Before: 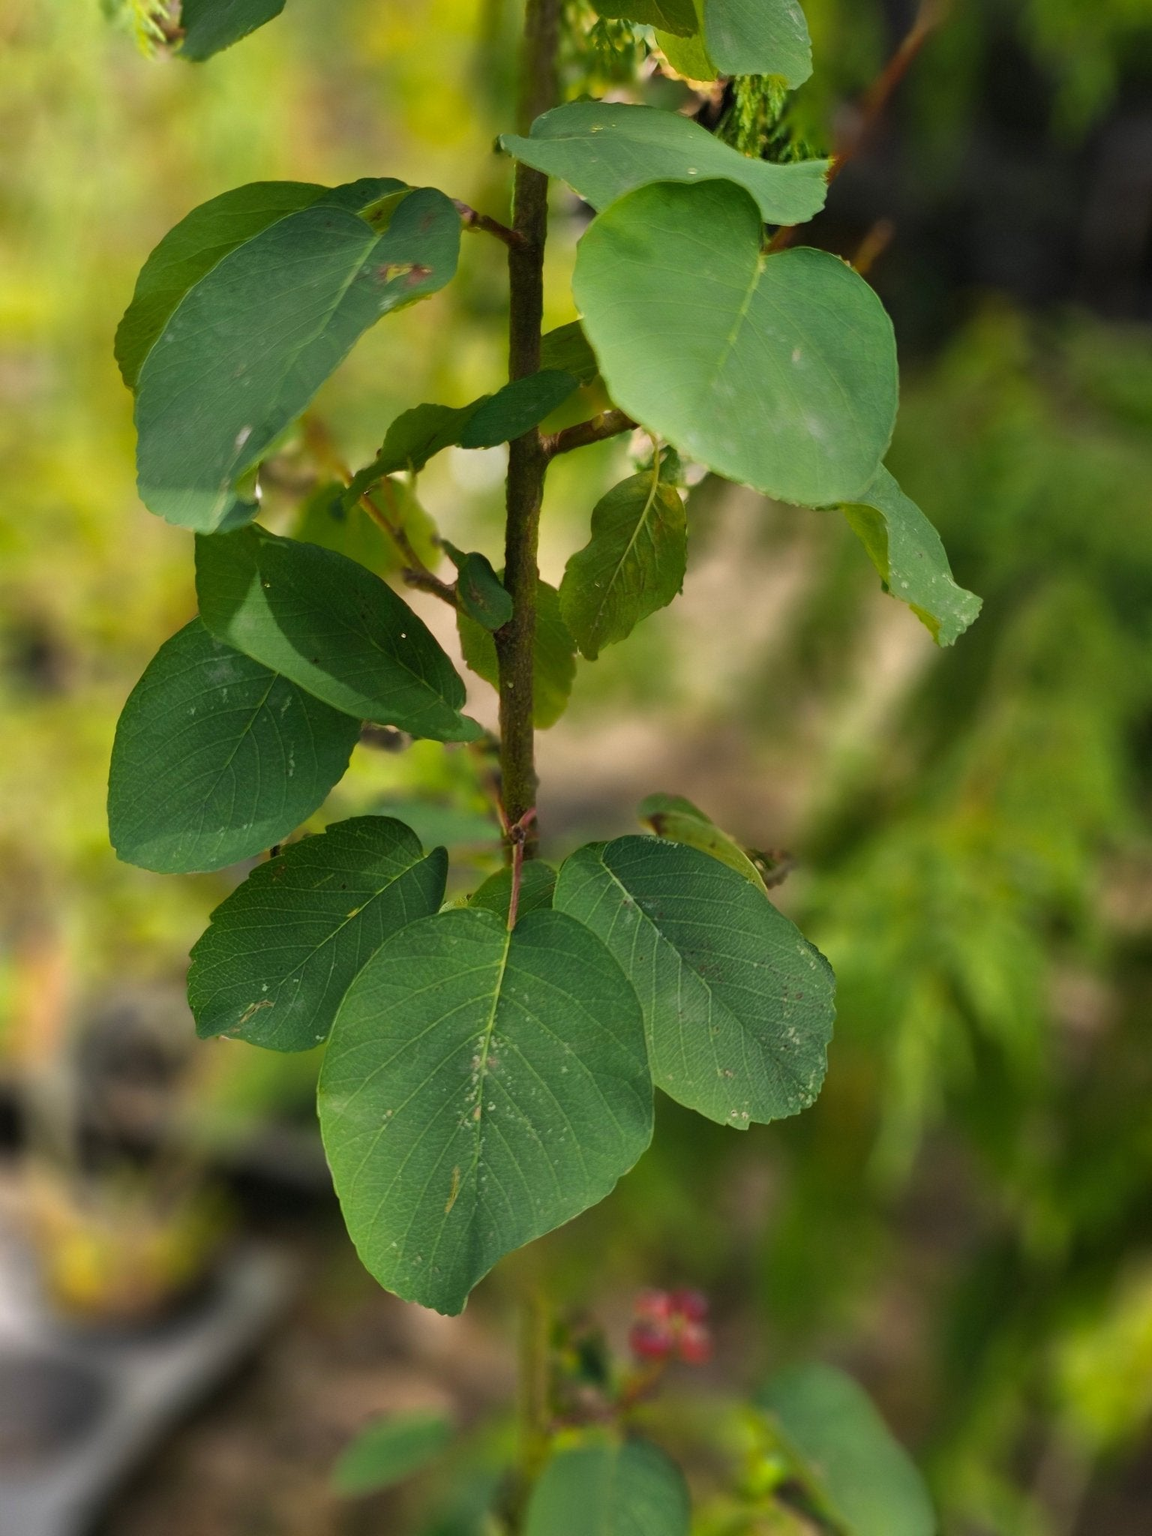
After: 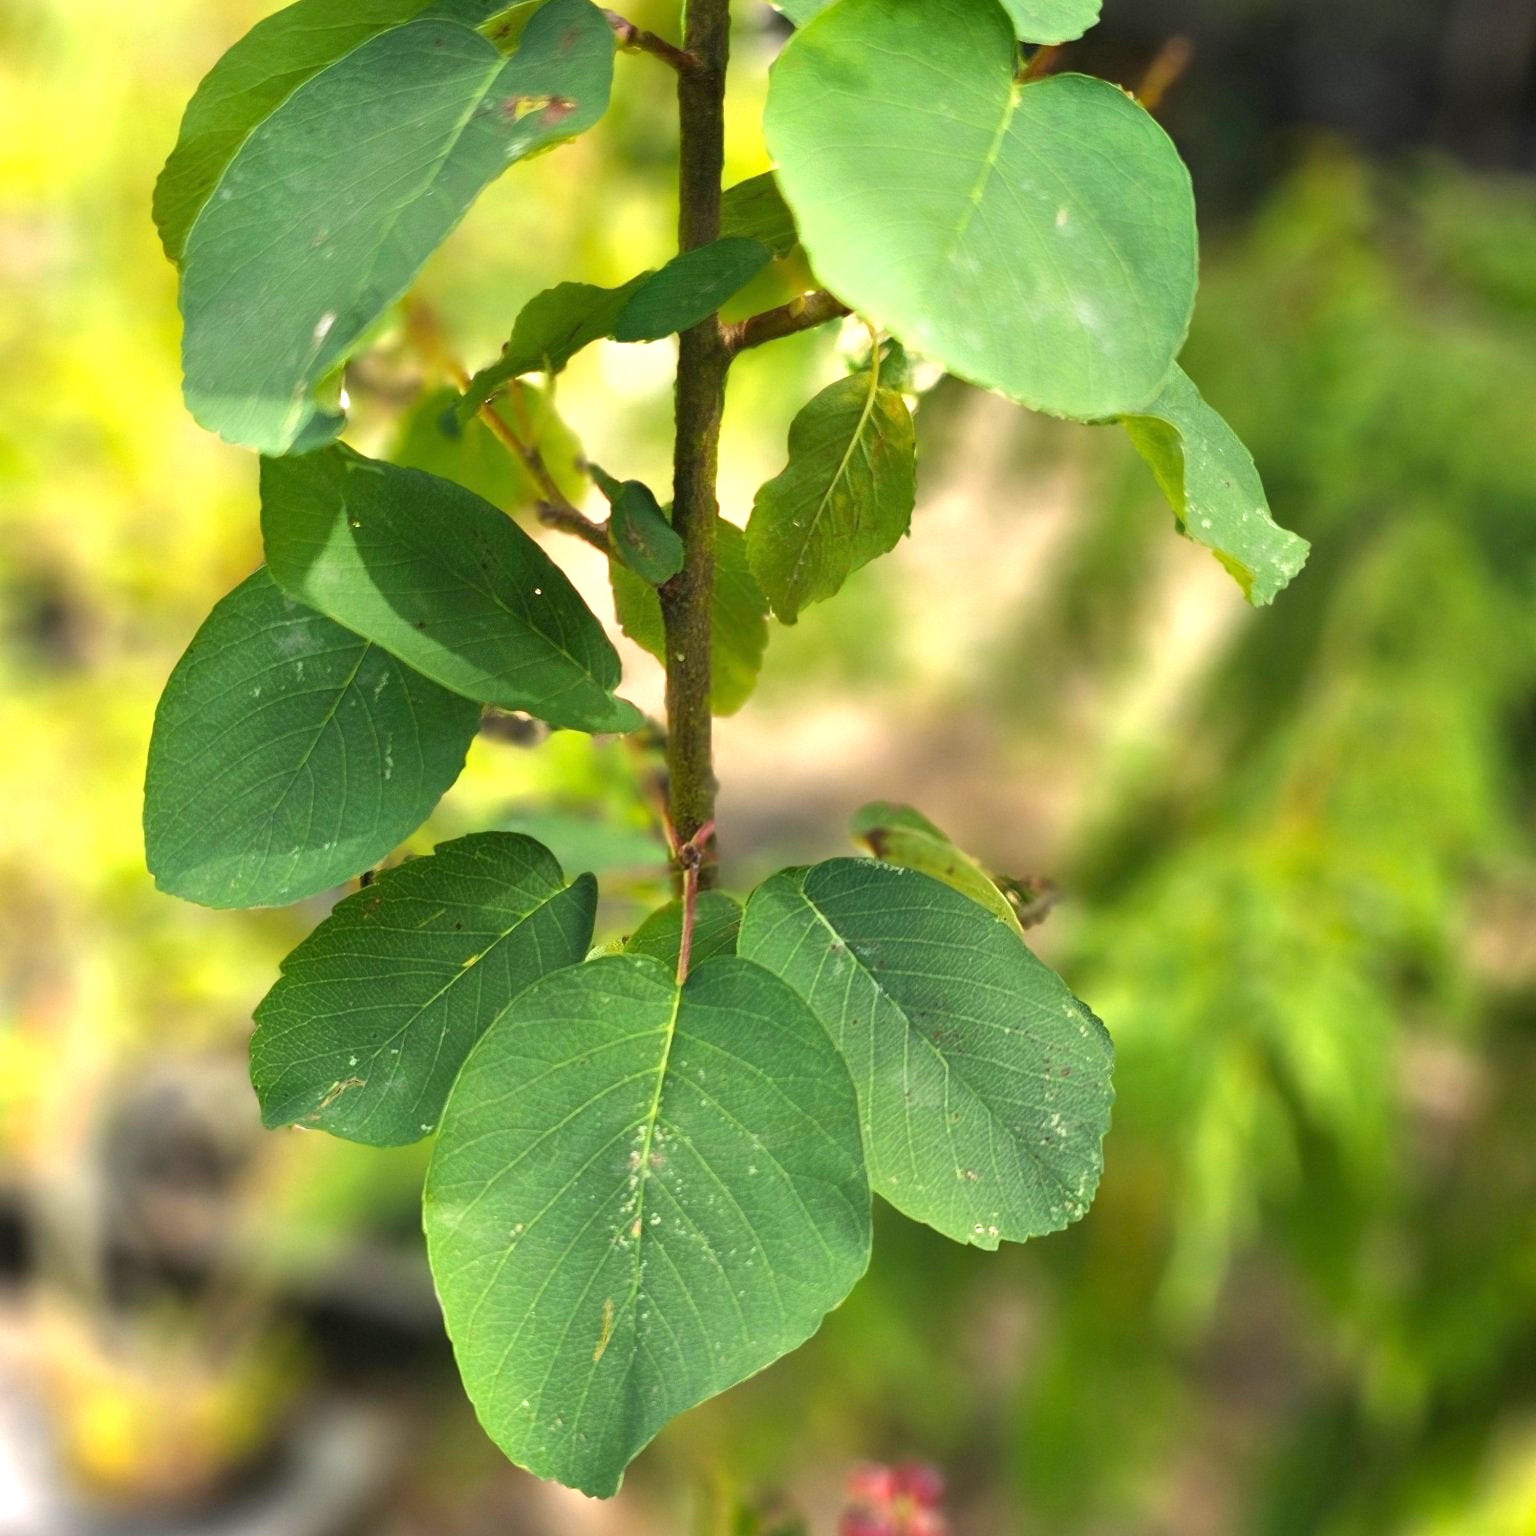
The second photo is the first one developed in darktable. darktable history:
exposure: exposure 1.15 EV, compensate highlight preservation false
crop and rotate: top 12.5%, bottom 12.5%
